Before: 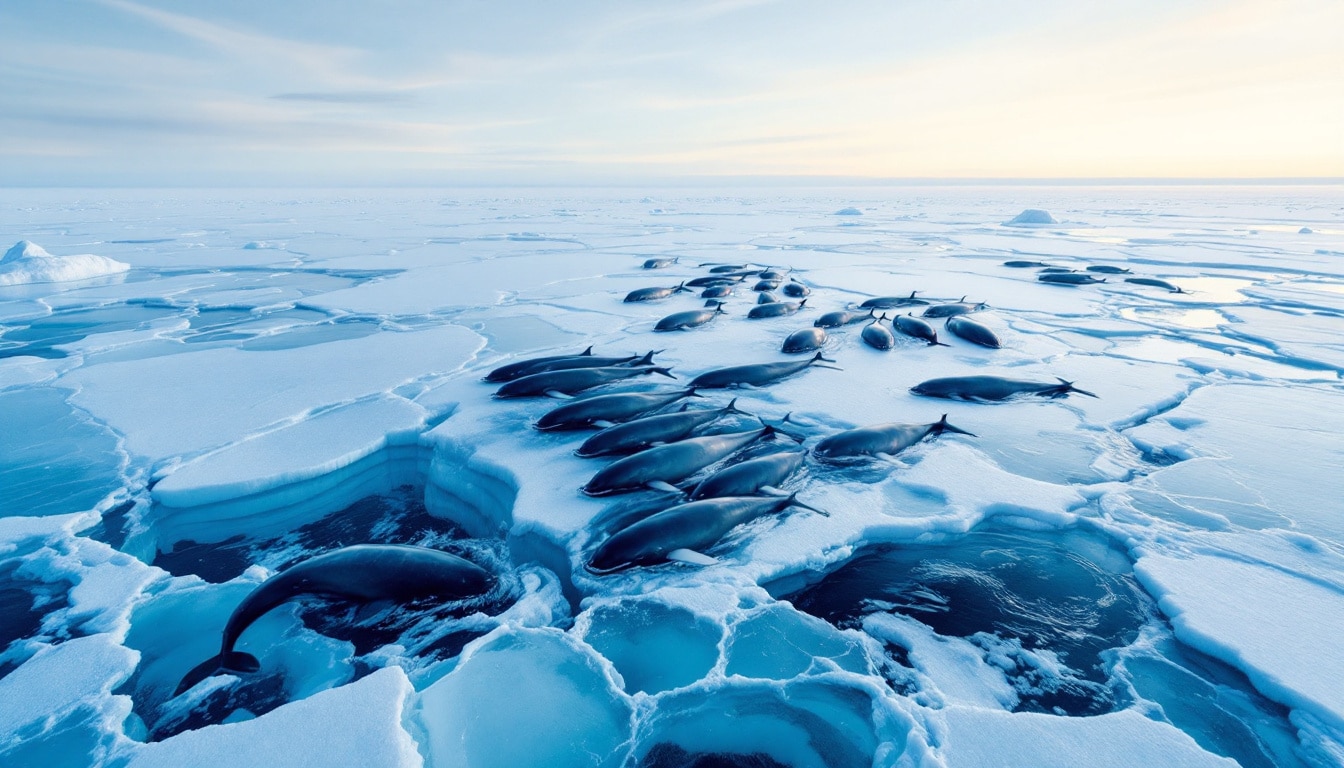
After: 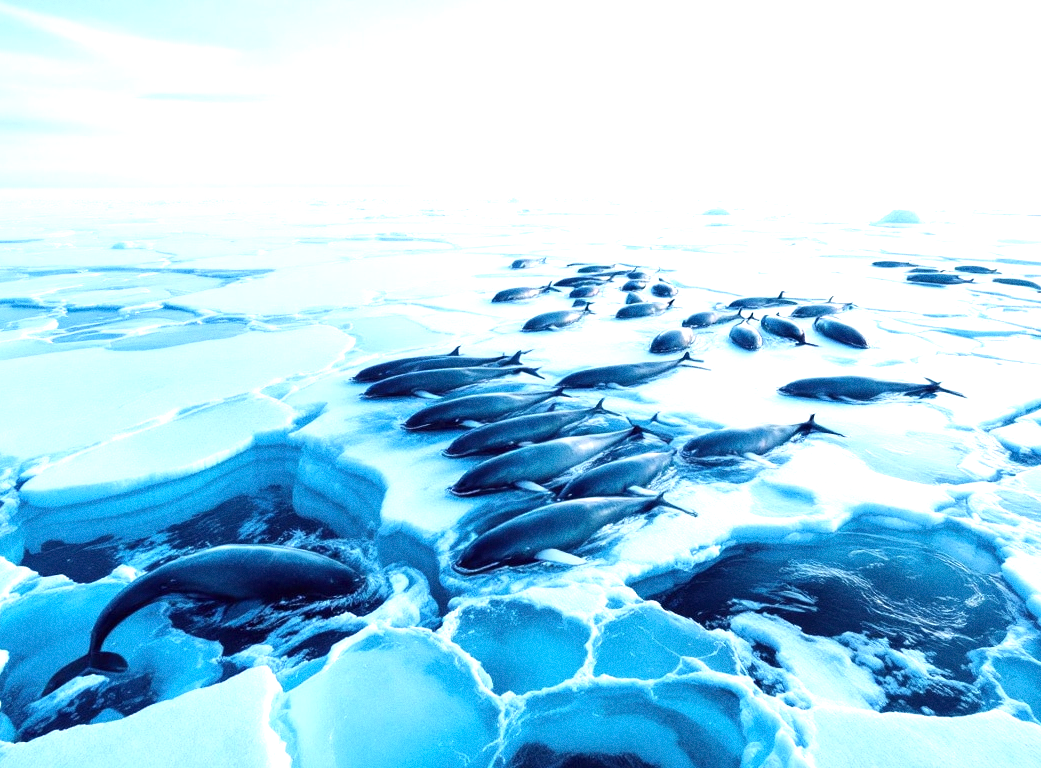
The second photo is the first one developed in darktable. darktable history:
crop: left 9.88%, right 12.664%
grain: coarseness 0.09 ISO
exposure: exposure 1 EV, compensate highlight preservation false
